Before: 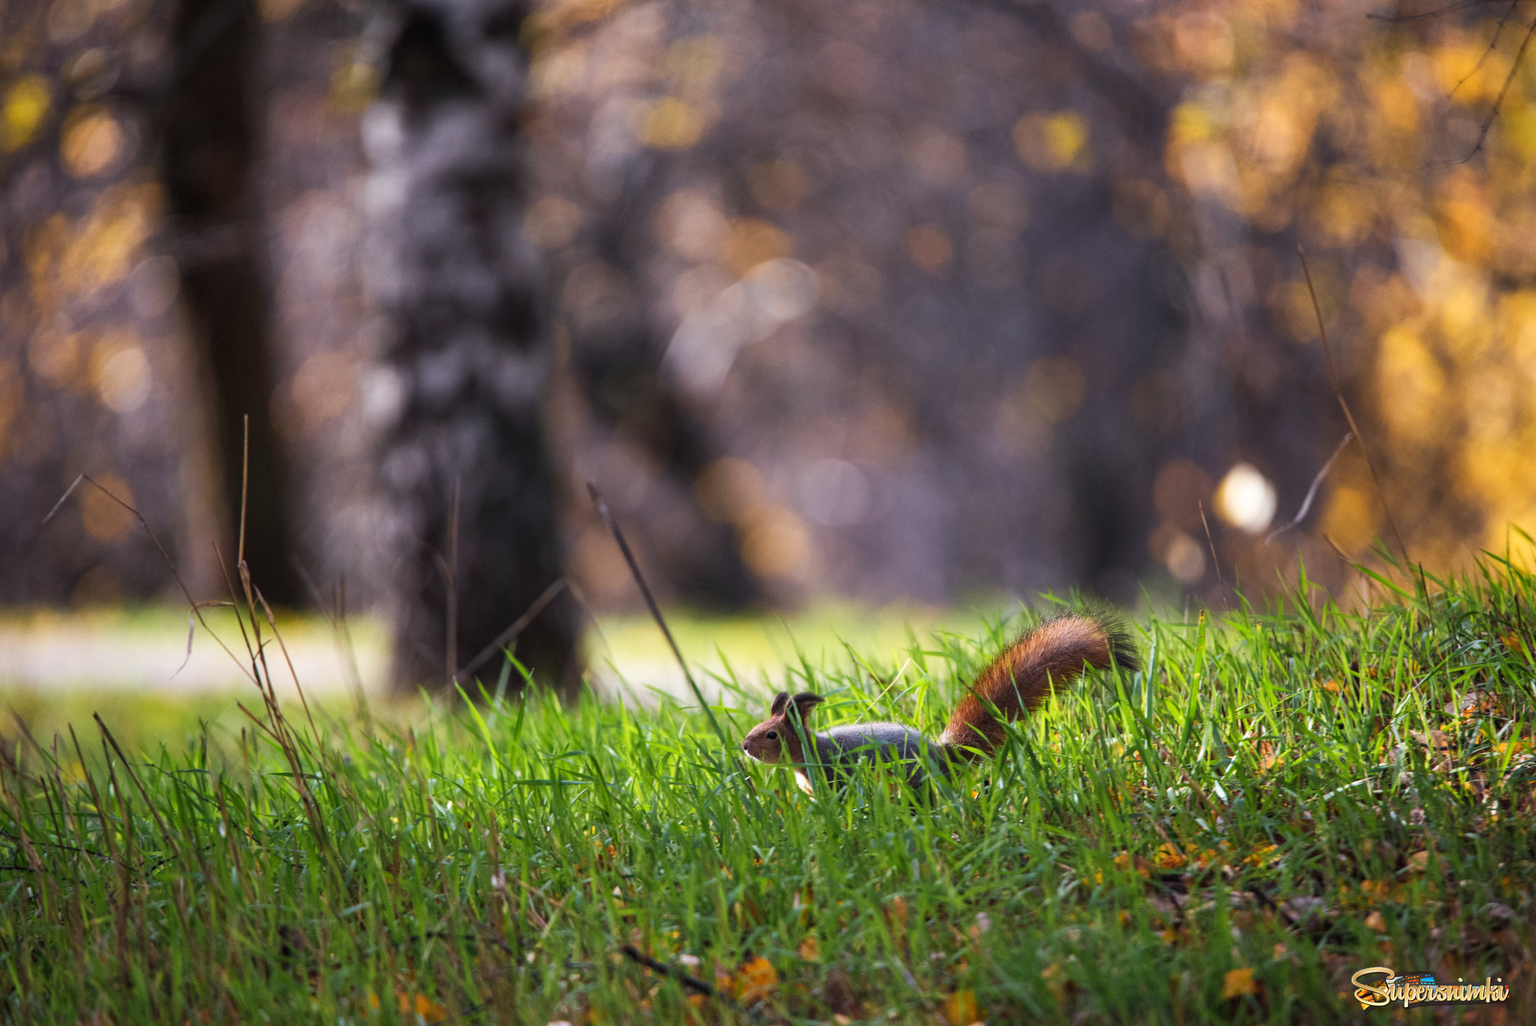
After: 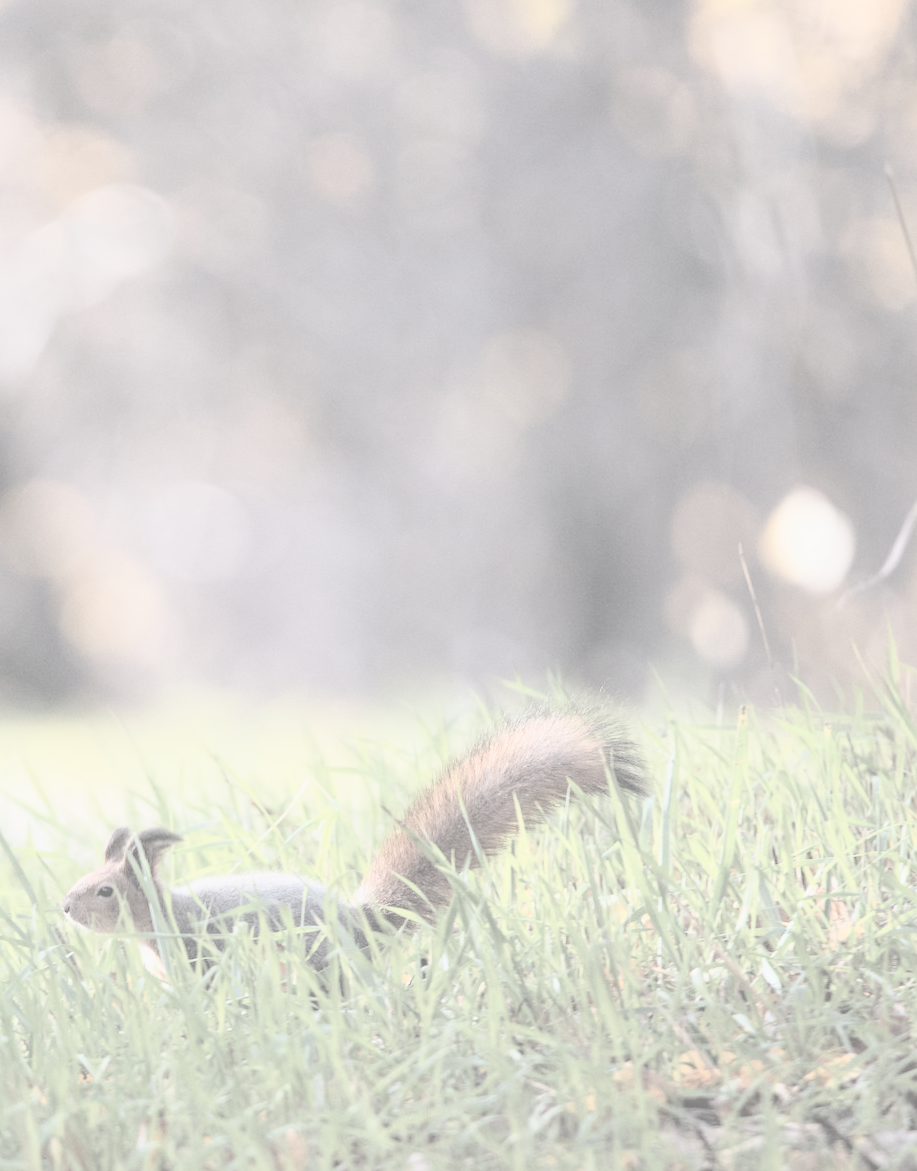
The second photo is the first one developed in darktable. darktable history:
crop: left 45.607%, top 13.061%, right 14.088%, bottom 9.861%
contrast brightness saturation: contrast -0.305, brightness 0.74, saturation -0.783
tone curve: curves: ch0 [(0, 0.013) (0.198, 0.175) (0.512, 0.582) (0.625, 0.754) (0.81, 0.934) (1, 1)], color space Lab, independent channels, preserve colors none
